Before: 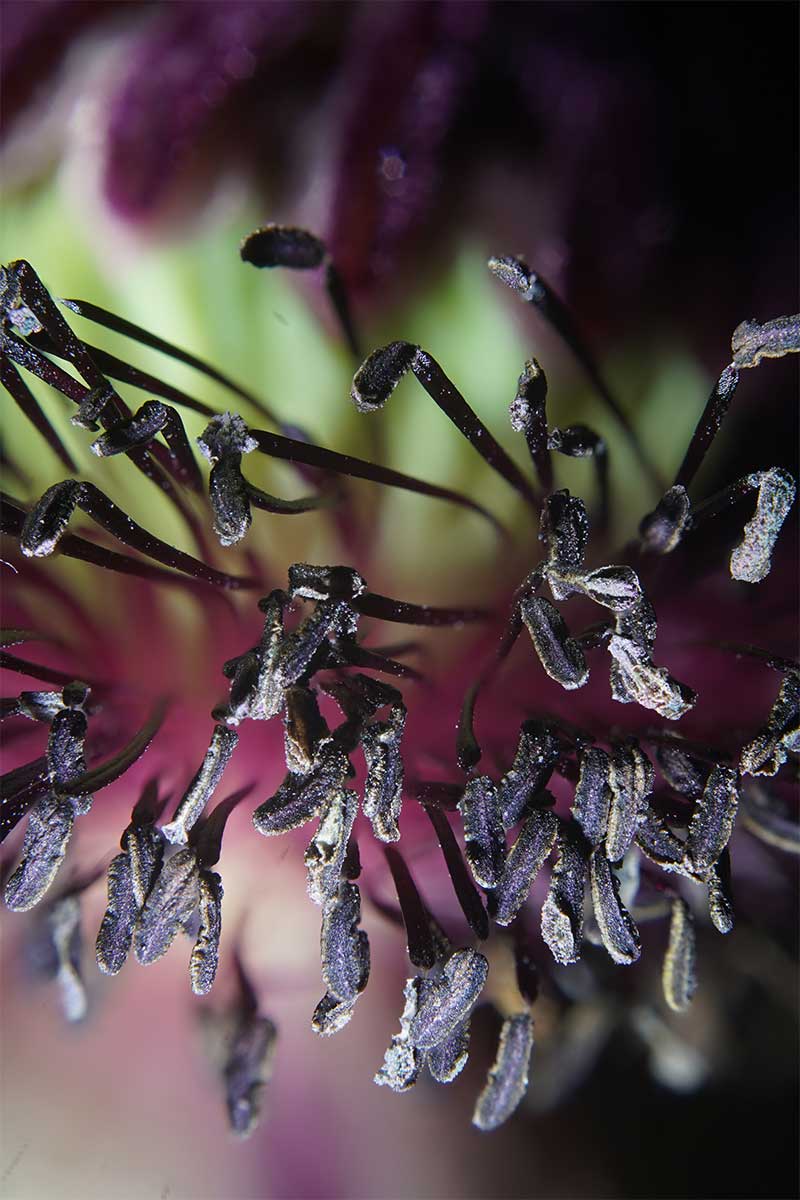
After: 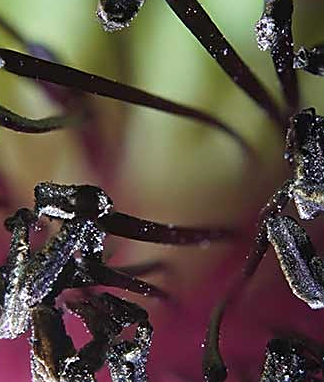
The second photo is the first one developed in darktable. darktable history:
exposure: exposure 0.202 EV, compensate highlight preservation false
crop: left 31.799%, top 31.782%, right 27.658%, bottom 36.379%
sharpen: on, module defaults
